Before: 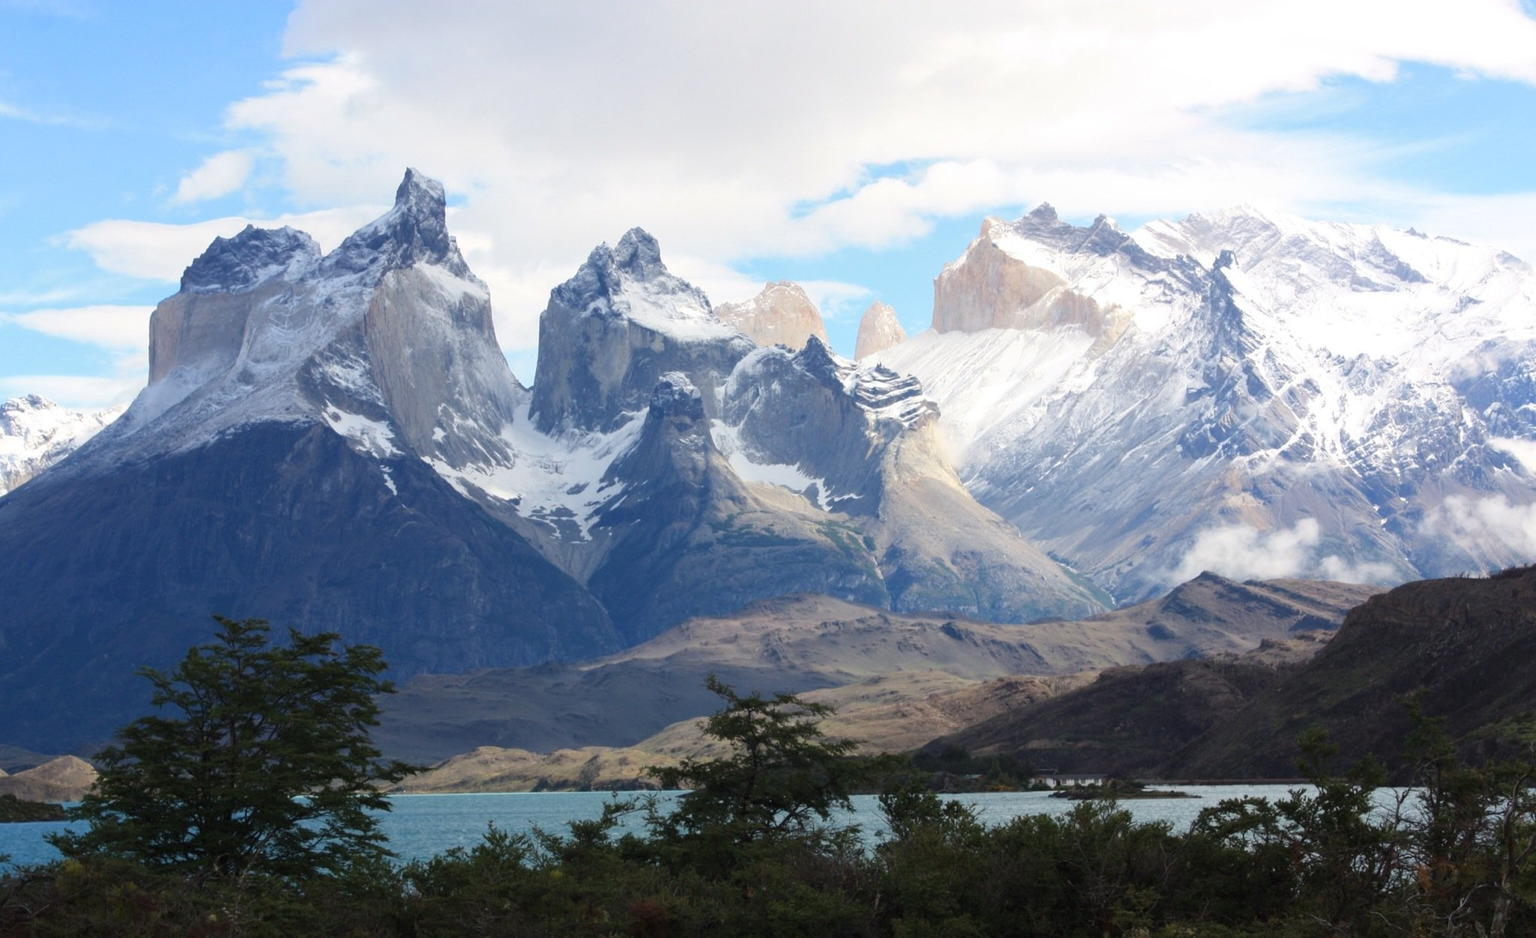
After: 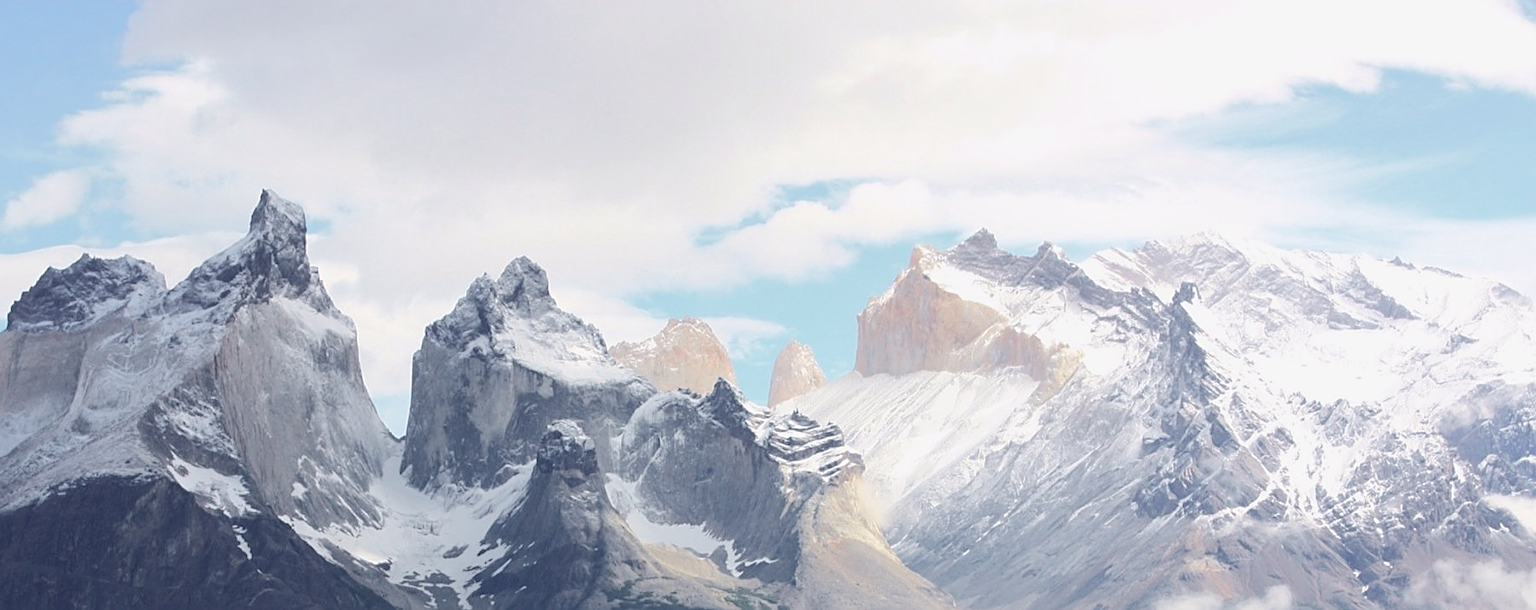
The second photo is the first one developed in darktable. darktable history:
crop and rotate: left 11.373%, bottom 42.315%
tone curve: curves: ch0 [(0, 0) (0.052, 0.018) (0.236, 0.207) (0.41, 0.417) (0.485, 0.518) (0.54, 0.584) (0.625, 0.666) (0.845, 0.828) (0.994, 0.964)]; ch1 [(0, 0.055) (0.15, 0.117) (0.317, 0.34) (0.382, 0.408) (0.434, 0.441) (0.472, 0.479) (0.498, 0.501) (0.557, 0.558) (0.616, 0.59) (0.739, 0.7) (0.873, 0.857) (1, 0.928)]; ch2 [(0, 0) (0.352, 0.403) (0.447, 0.466) (0.482, 0.482) (0.528, 0.526) (0.586, 0.577) (0.618, 0.621) (0.785, 0.747) (1, 1)], color space Lab, independent channels, preserve colors none
sharpen: on, module defaults
